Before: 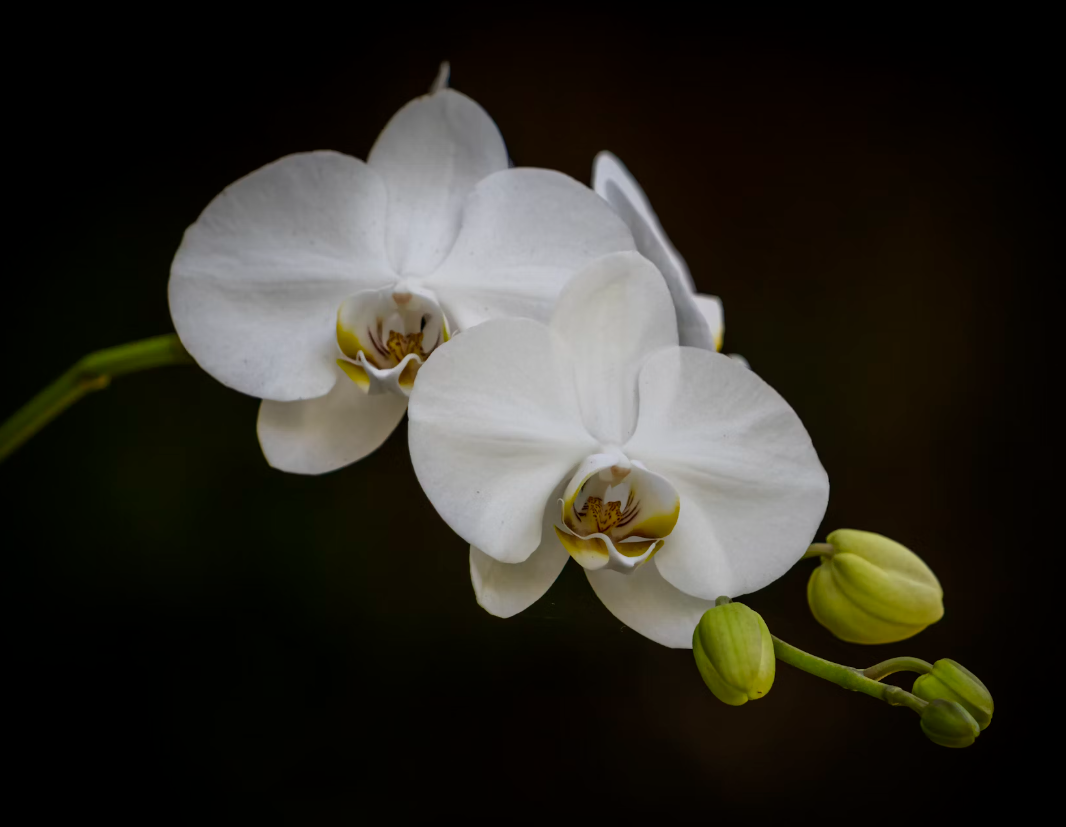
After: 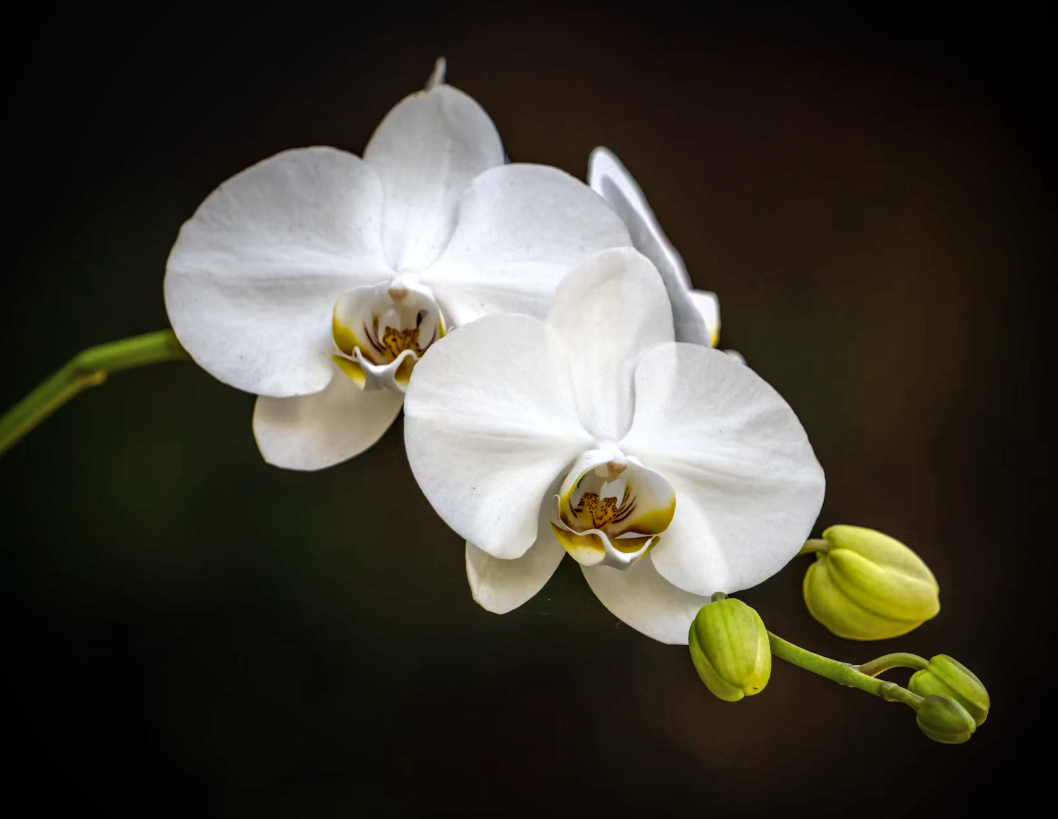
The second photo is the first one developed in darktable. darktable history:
local contrast: on, module defaults
crop: left 0.434%, top 0.485%, right 0.244%, bottom 0.386%
exposure: black level correction 0, exposure 0.953 EV, compensate exposure bias true, compensate highlight preservation false
